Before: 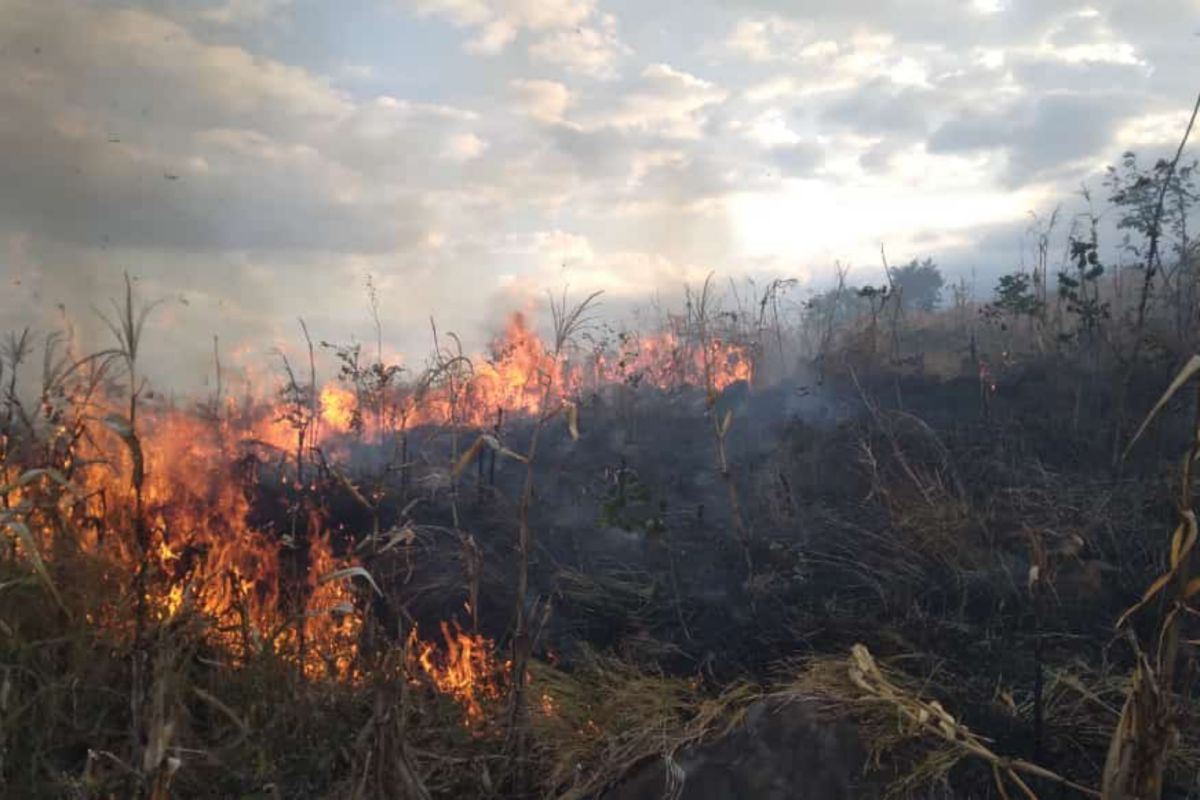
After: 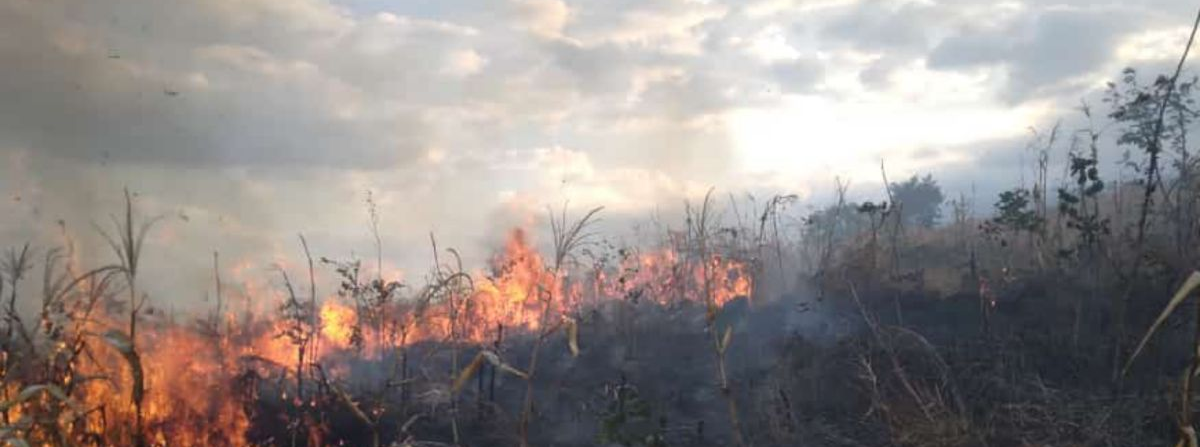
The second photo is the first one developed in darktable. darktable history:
crop and rotate: top 10.537%, bottom 33.493%
